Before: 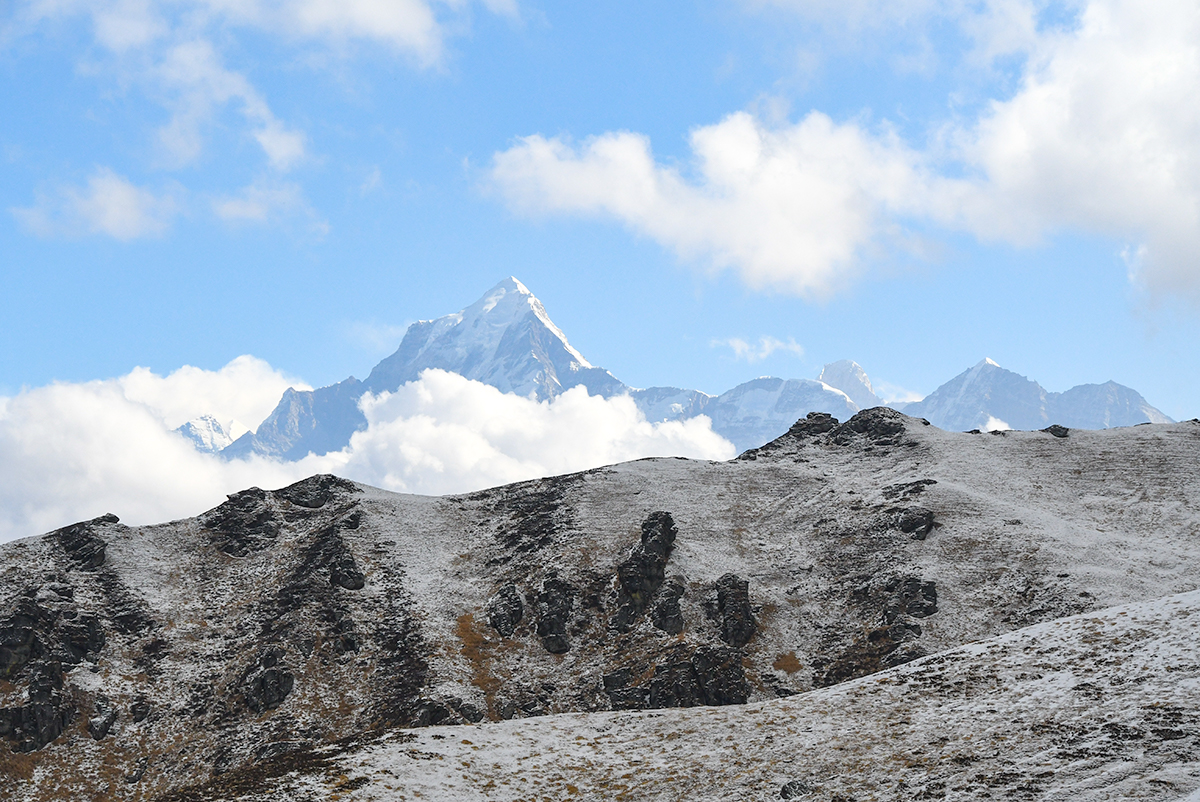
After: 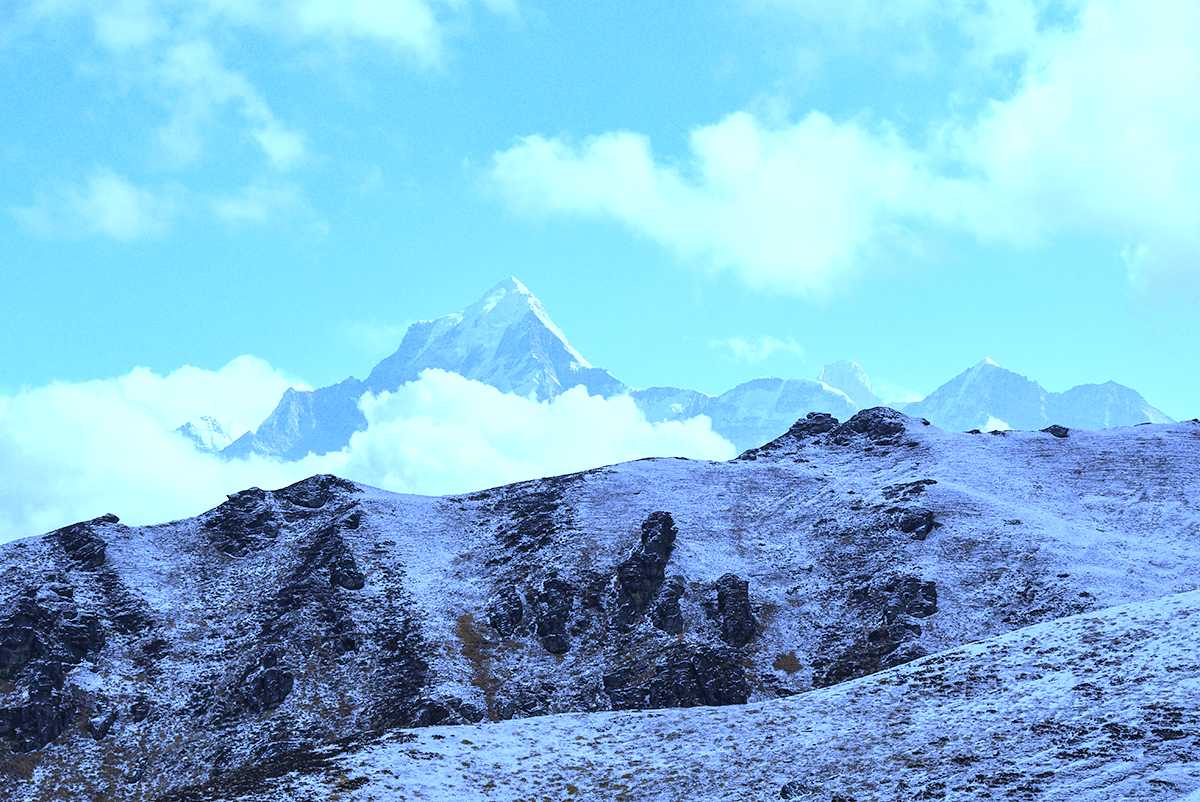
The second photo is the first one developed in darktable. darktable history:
grain: coarseness 22.88 ISO
white balance: red 0.766, blue 1.537
tone equalizer: -8 EV -0.417 EV, -7 EV -0.389 EV, -6 EV -0.333 EV, -5 EV -0.222 EV, -3 EV 0.222 EV, -2 EV 0.333 EV, -1 EV 0.389 EV, +0 EV 0.417 EV, edges refinement/feathering 500, mask exposure compensation -1.25 EV, preserve details no
base curve: curves: ch0 [(0, 0) (0.303, 0.277) (1, 1)]
